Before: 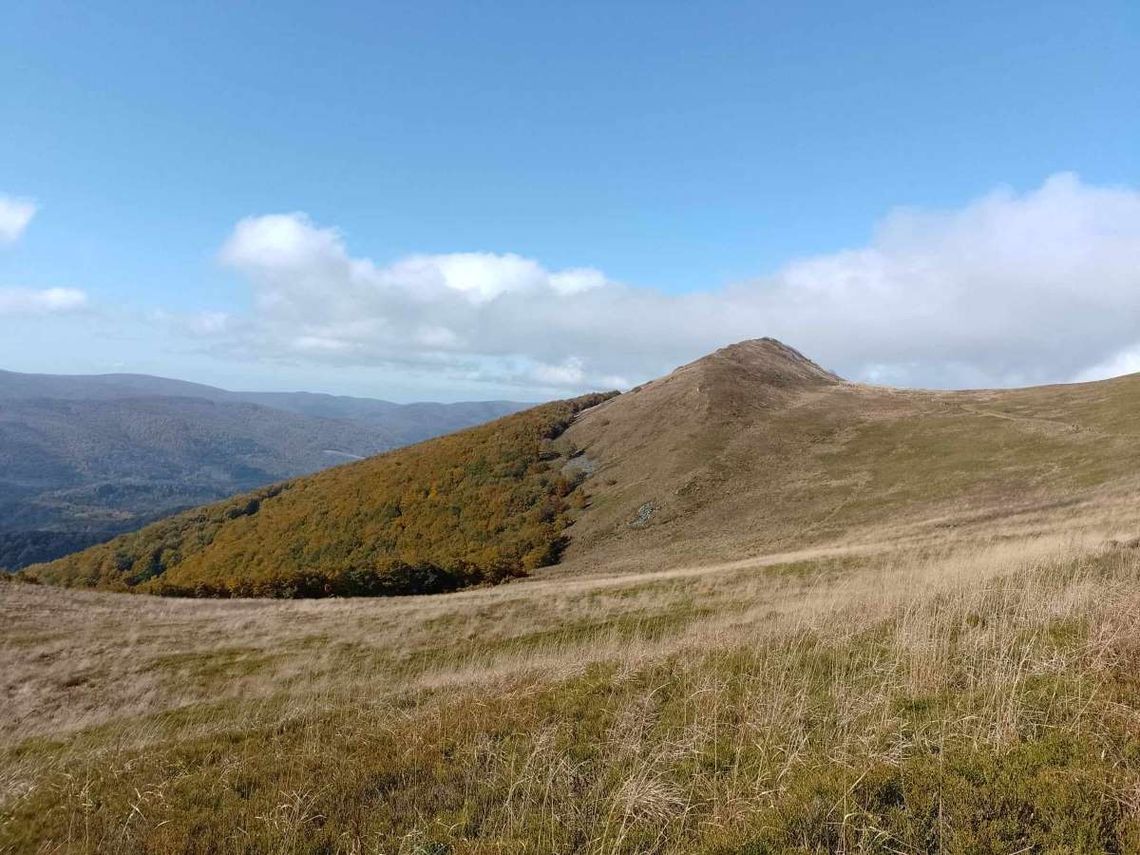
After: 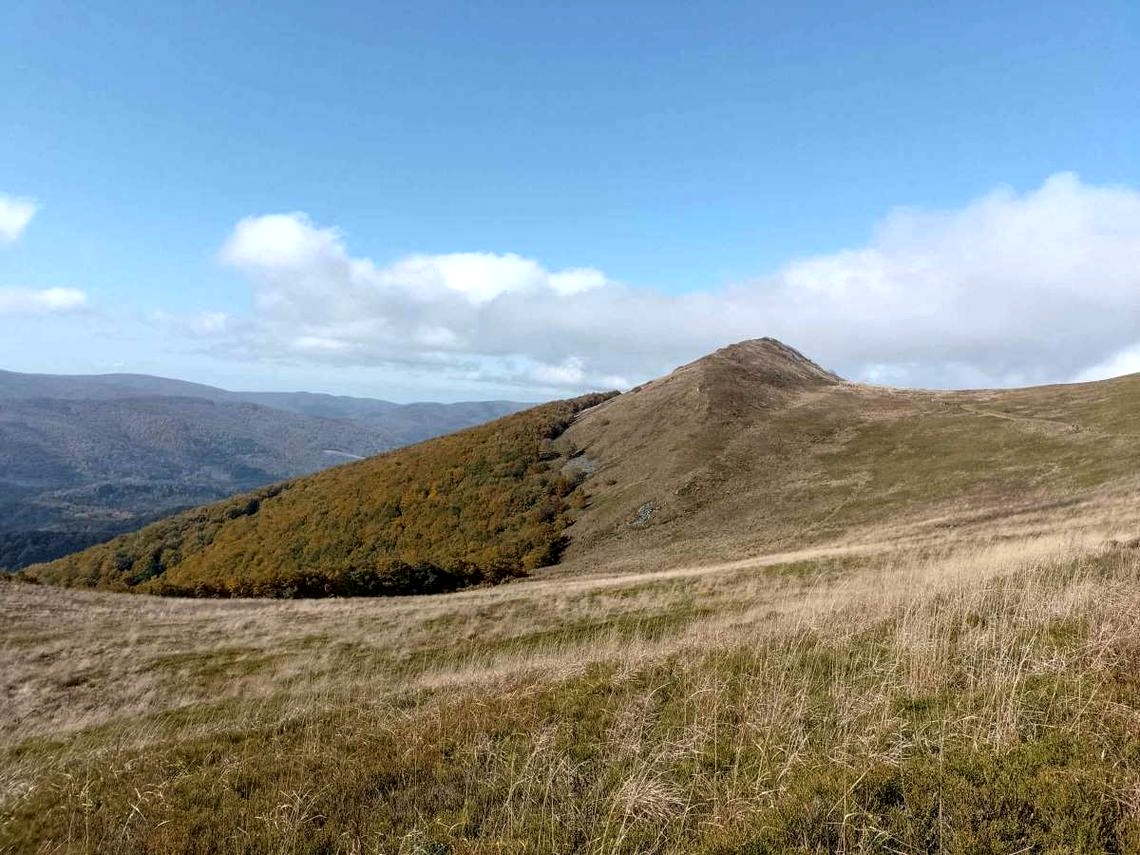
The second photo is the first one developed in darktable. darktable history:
rgb curve: curves: ch0 [(0, 0) (0.078, 0.051) (0.929, 0.956) (1, 1)], compensate middle gray true
local contrast: on, module defaults
